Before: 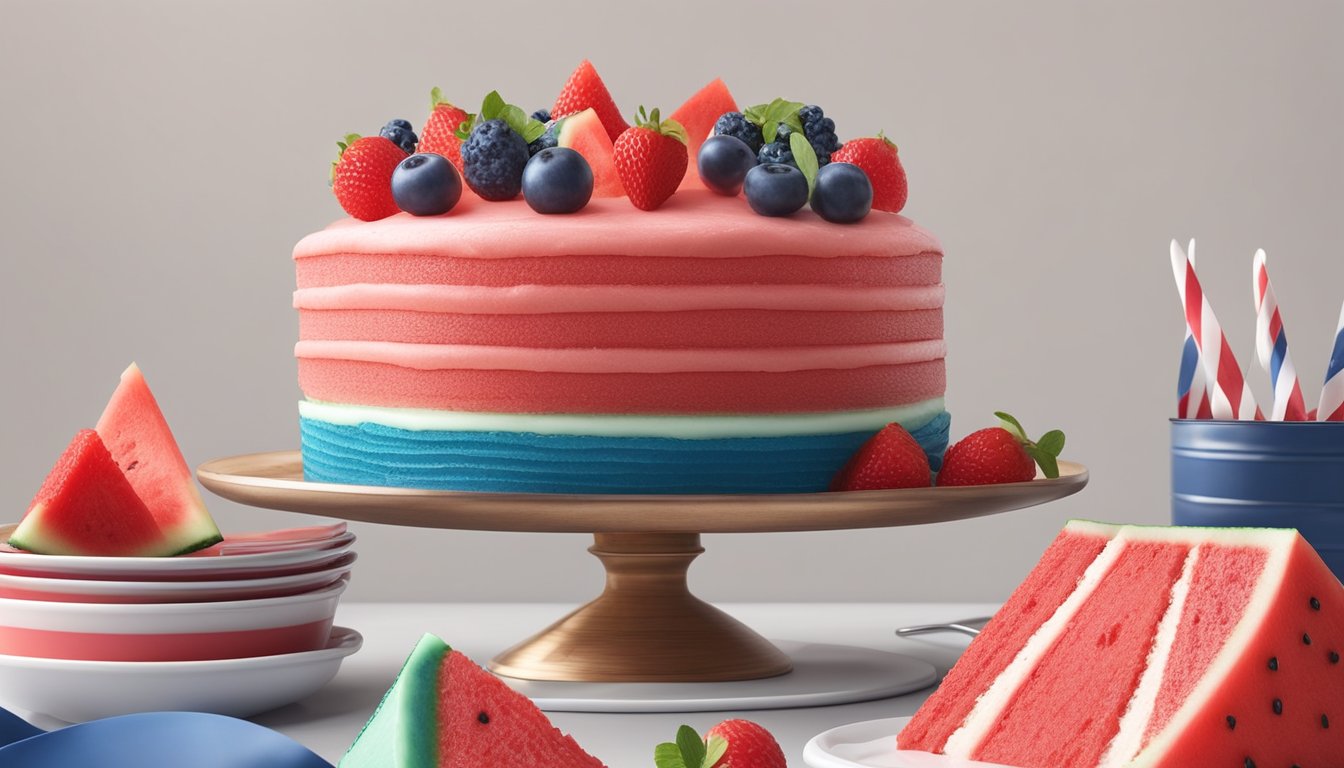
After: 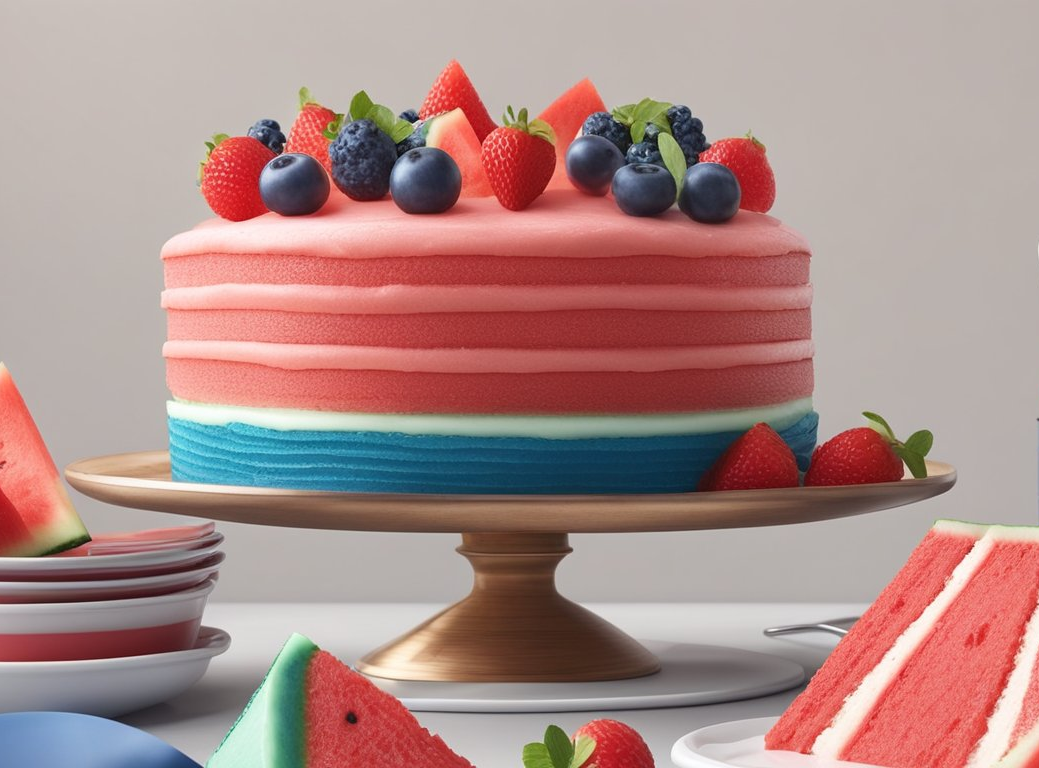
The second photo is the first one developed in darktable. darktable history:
crop: left 9.867%, right 12.81%
